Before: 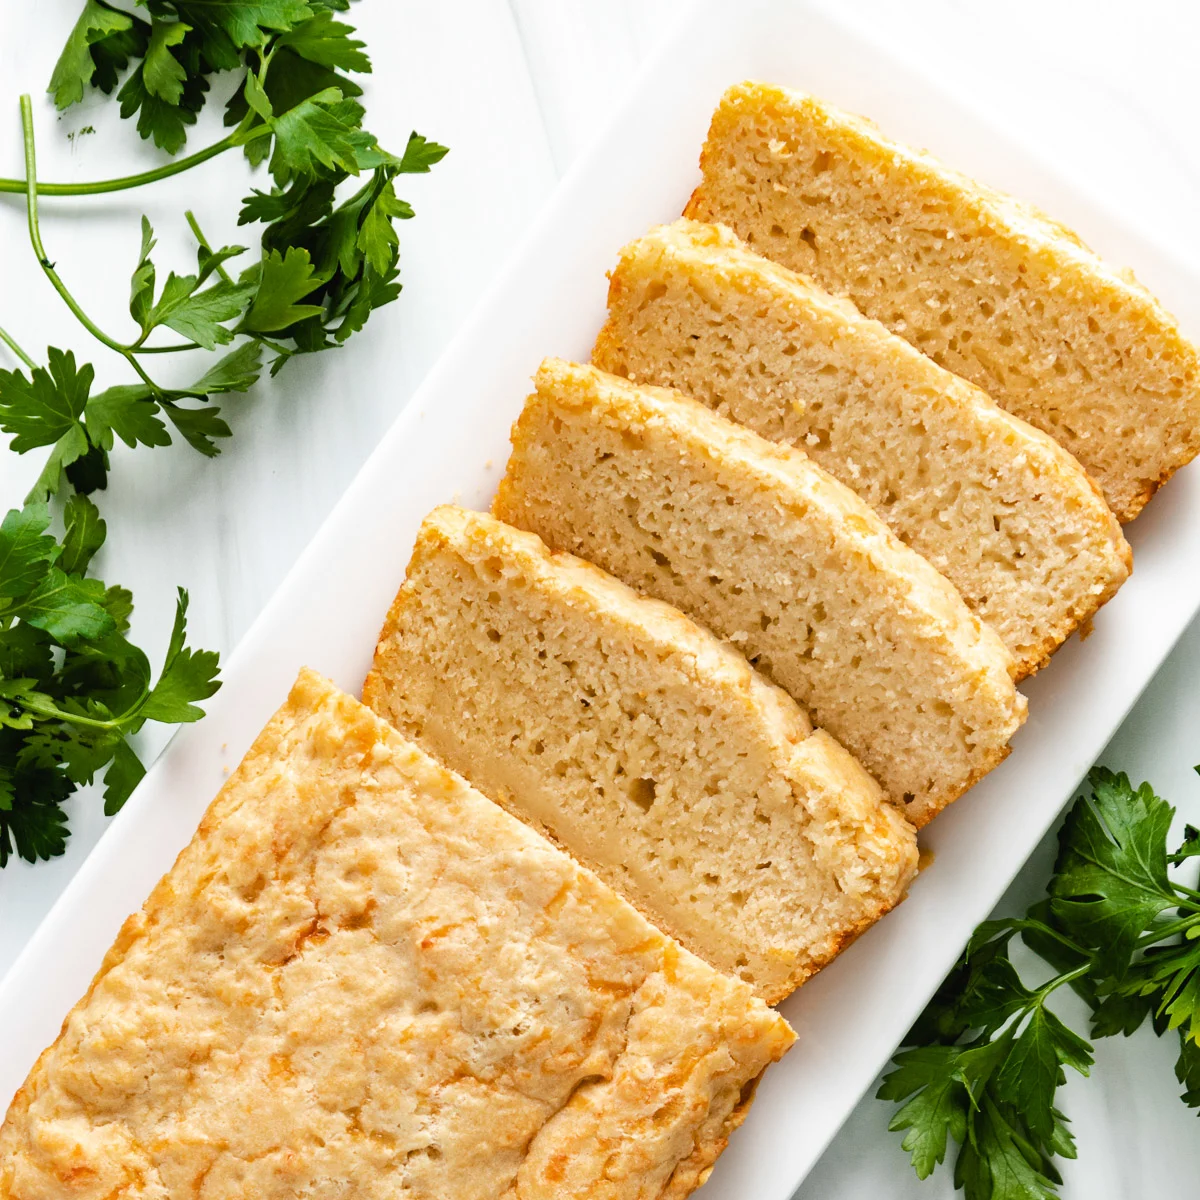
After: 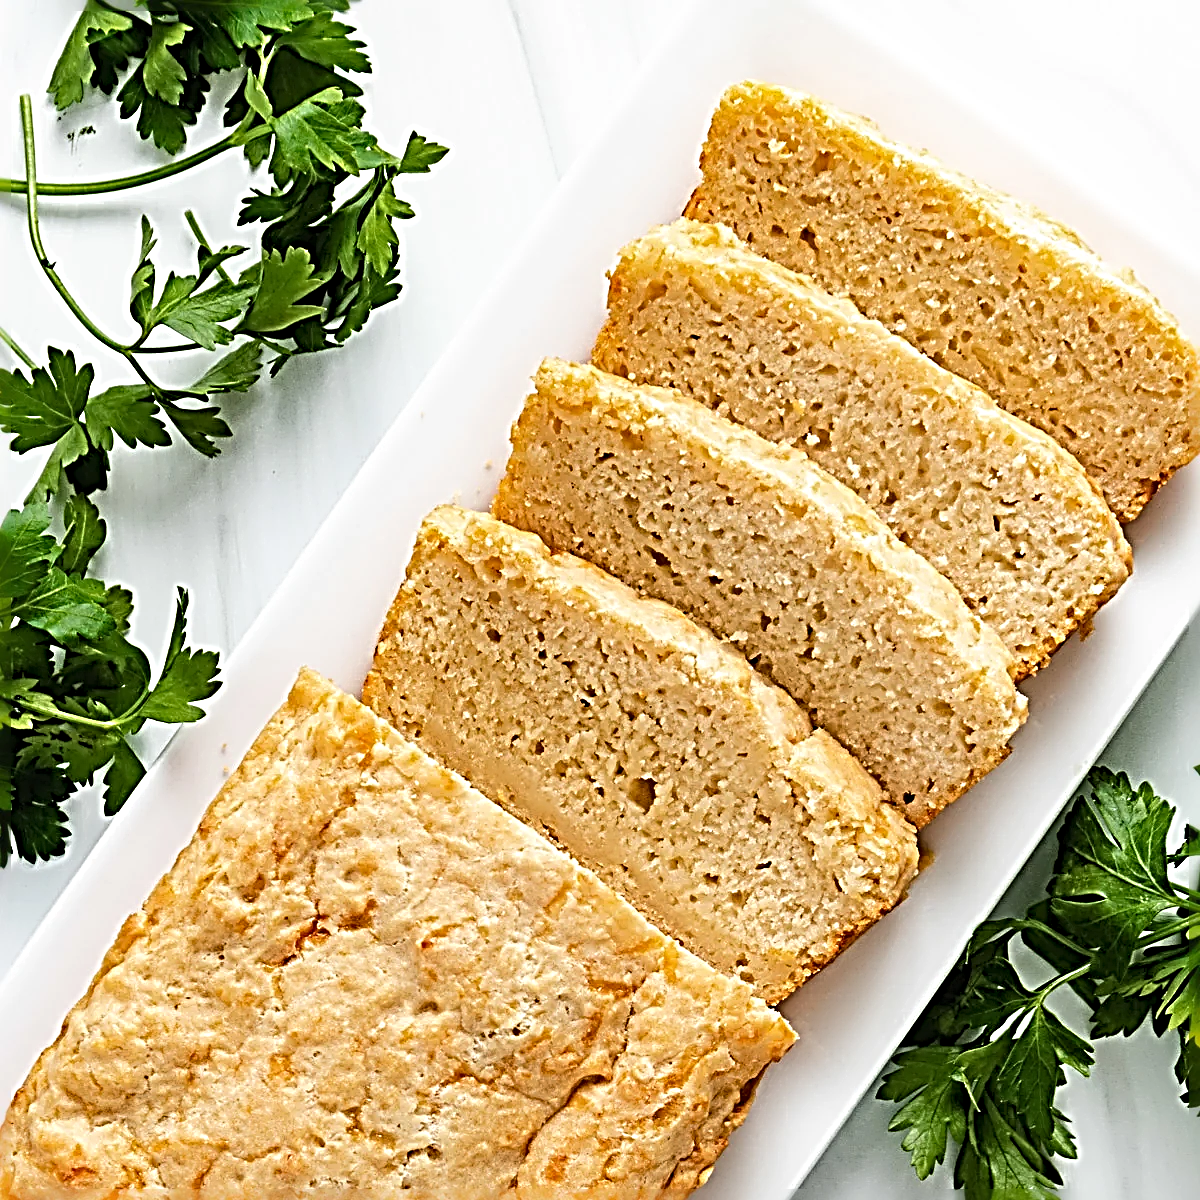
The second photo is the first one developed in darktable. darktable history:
sharpen: radius 4.039, amount 1.996
